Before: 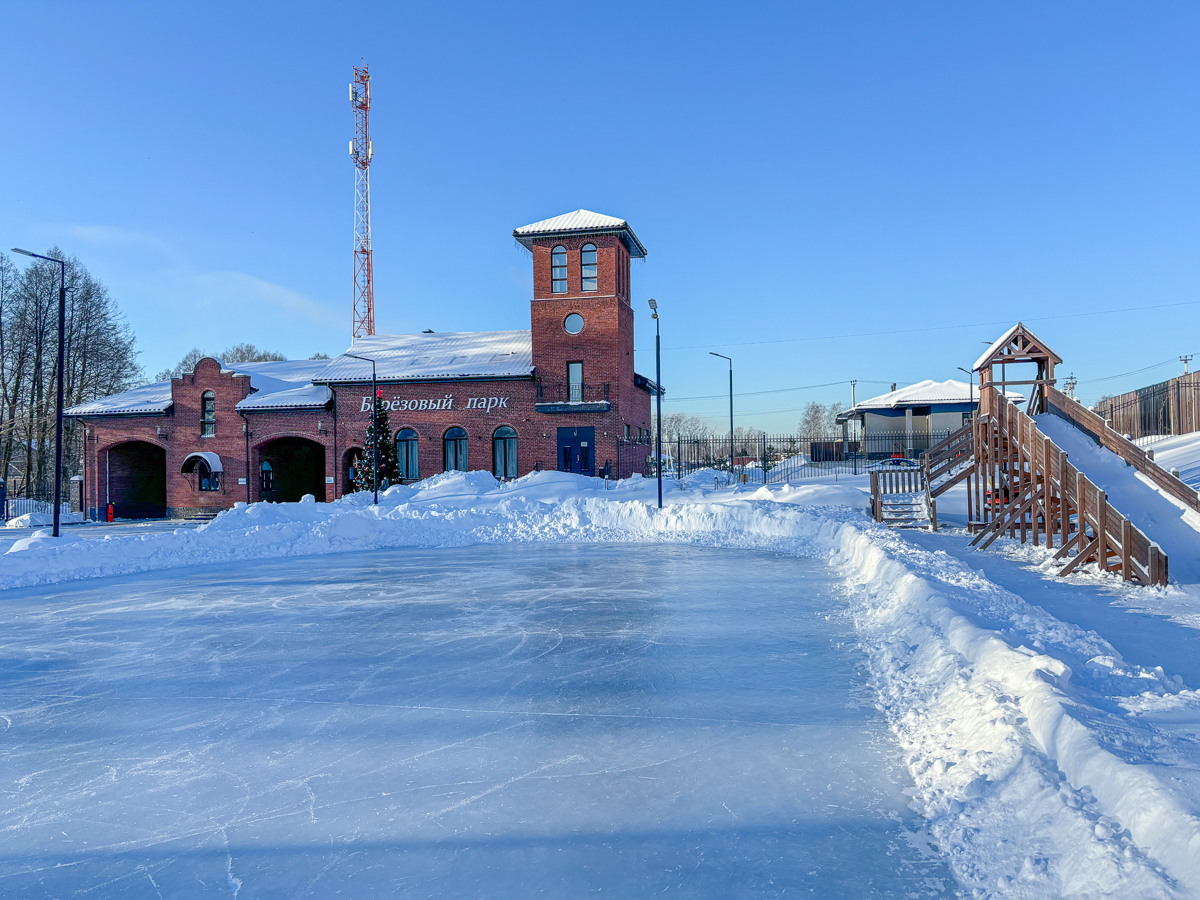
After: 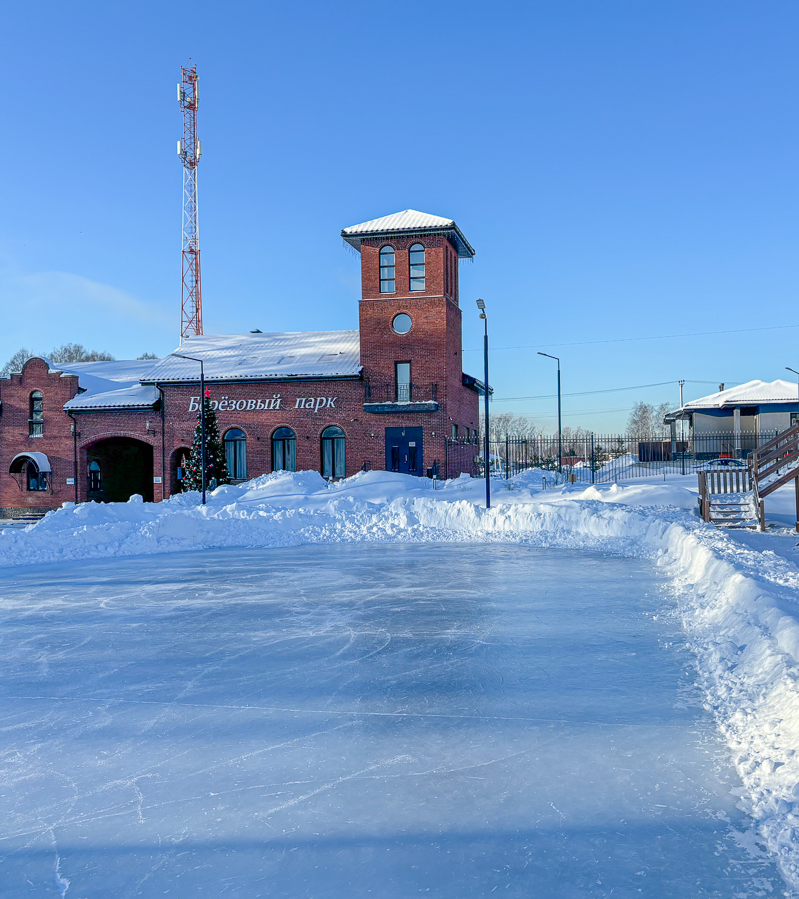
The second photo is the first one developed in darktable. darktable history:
crop and rotate: left 14.39%, right 18.983%
